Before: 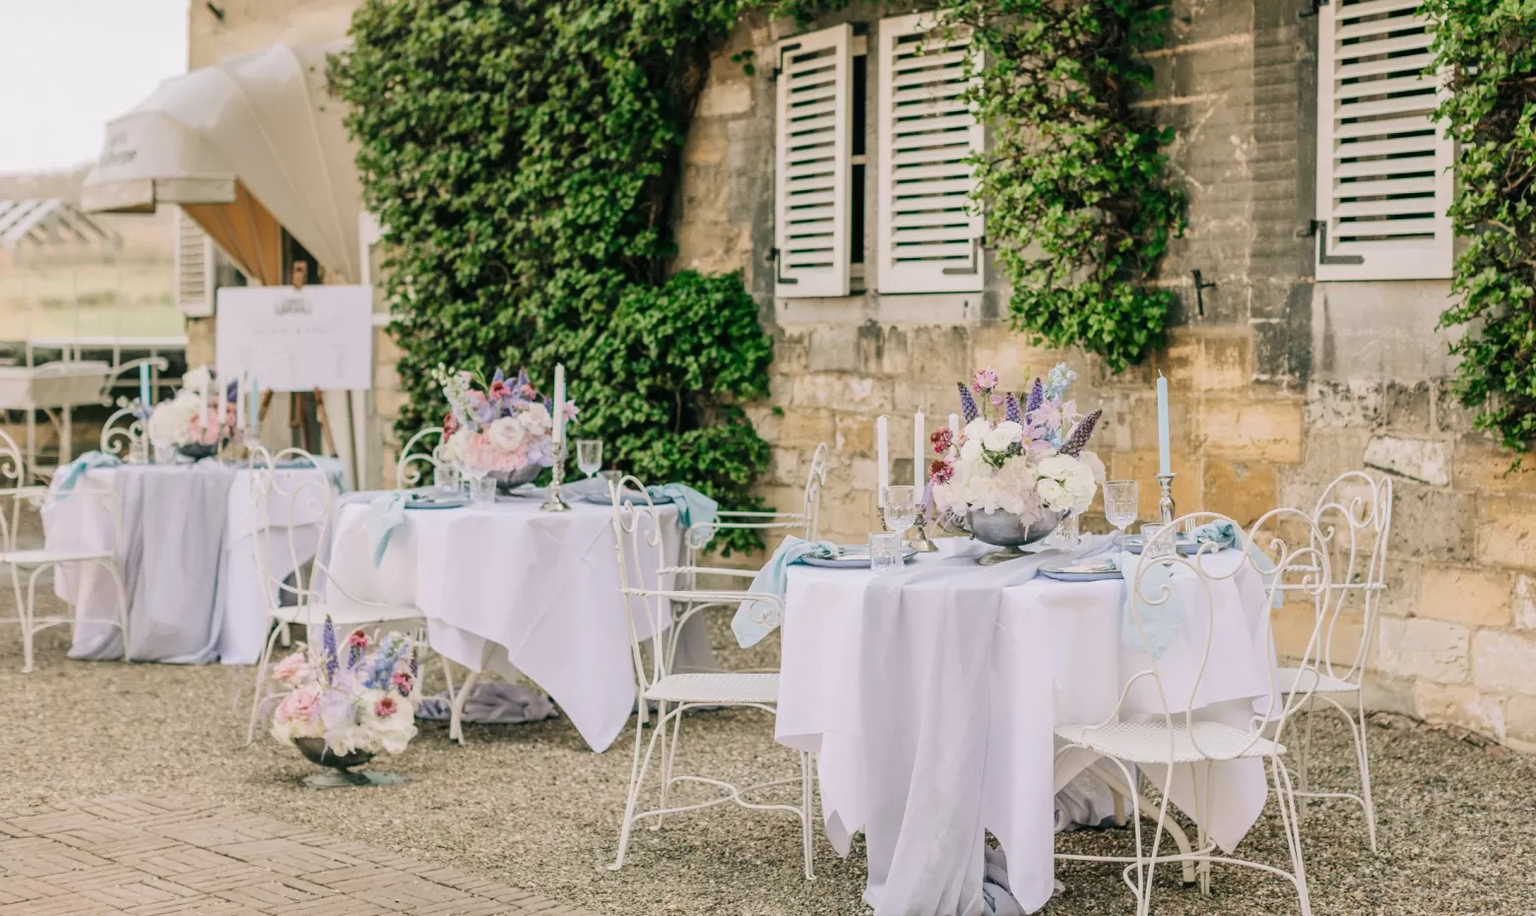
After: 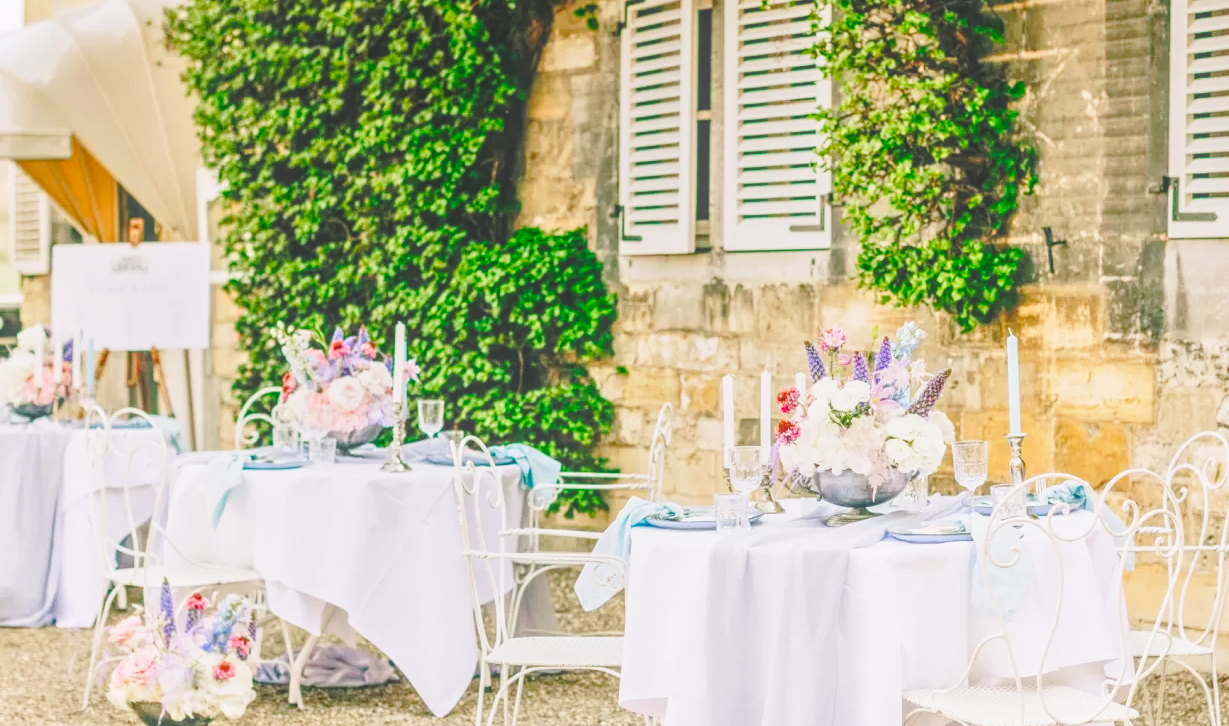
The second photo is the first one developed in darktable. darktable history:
contrast brightness saturation: brightness -0.02, saturation 0.35
crop and rotate: left 10.77%, top 5.1%, right 10.41%, bottom 16.76%
base curve: curves: ch0 [(0, 0) (0.028, 0.03) (0.121, 0.232) (0.46, 0.748) (0.859, 0.968) (1, 1)], preserve colors none
local contrast: highlights 73%, shadows 15%, midtone range 0.197
